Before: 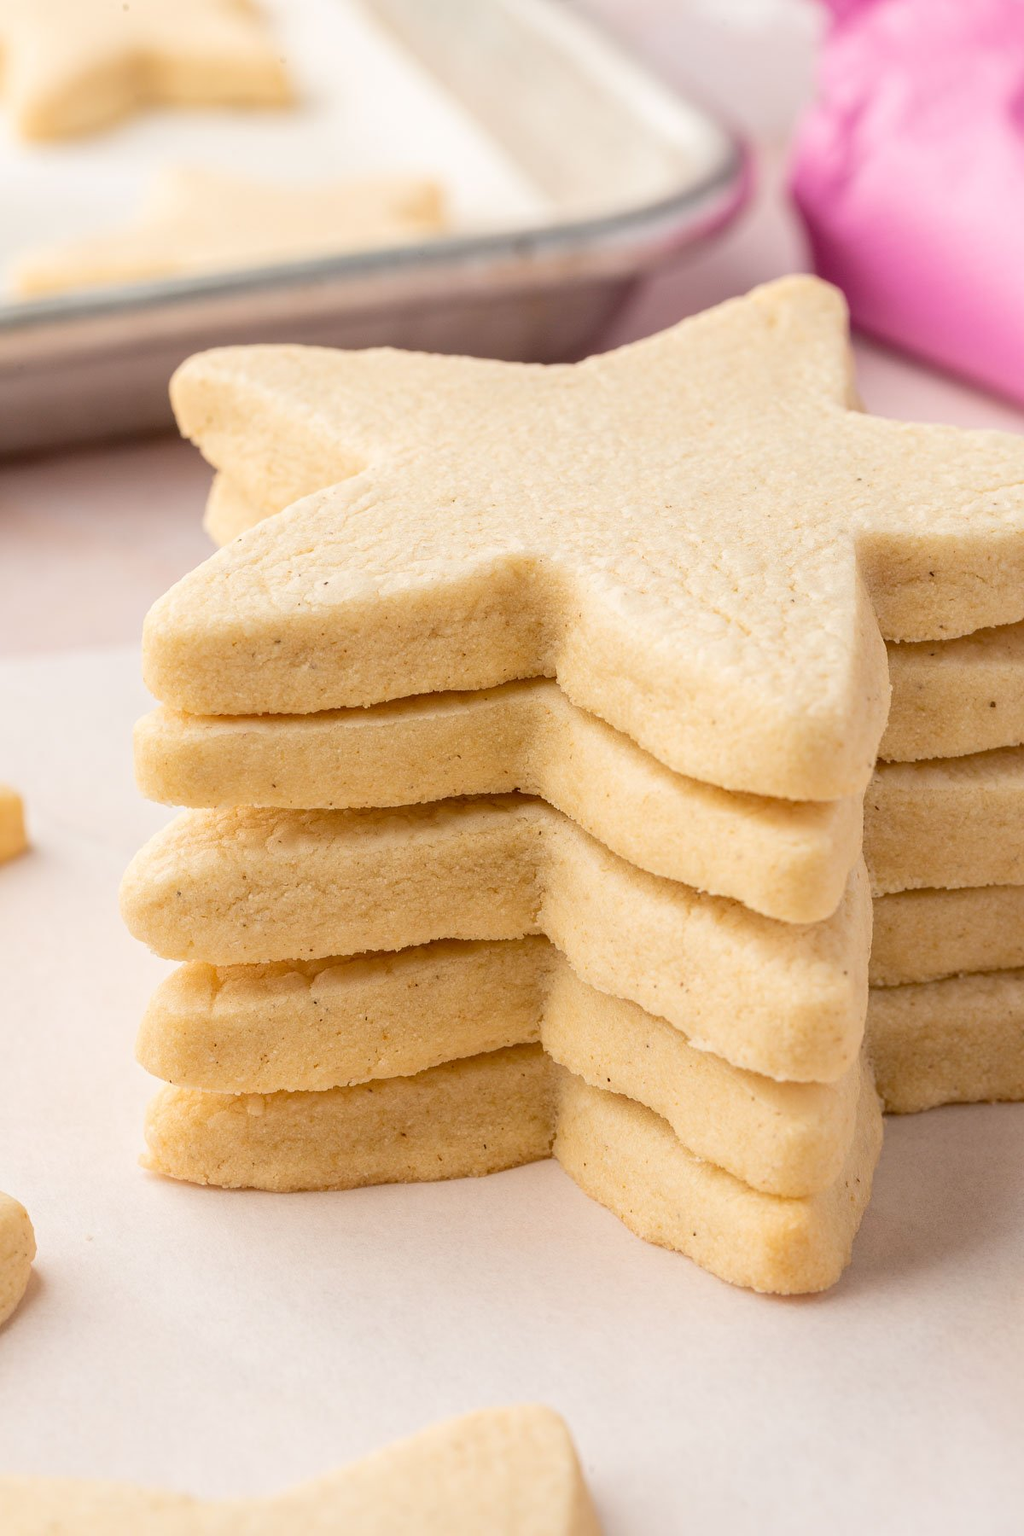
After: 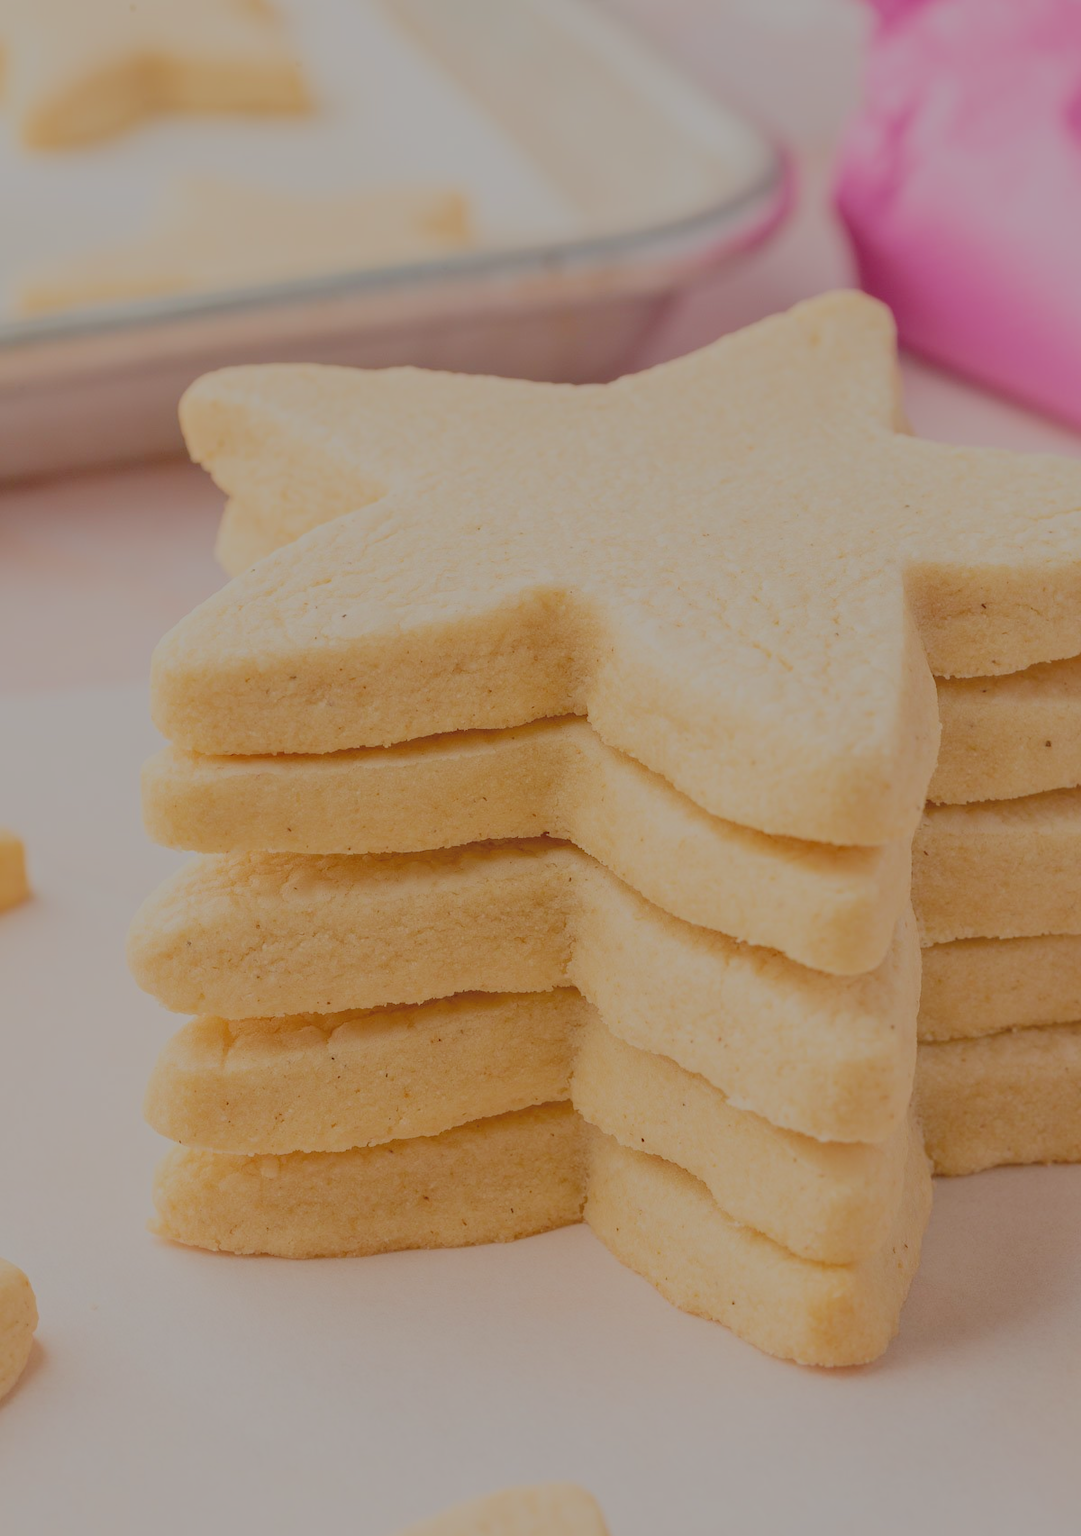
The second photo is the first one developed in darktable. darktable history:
crop and rotate: top 0.012%, bottom 5.248%
filmic rgb: black relative exposure -7.96 EV, white relative exposure 8.04 EV, target black luminance 0%, hardness 2.41, latitude 76.44%, contrast 0.564, shadows ↔ highlights balance 0.004%, color science v6 (2022)
exposure: compensate highlight preservation false
tone equalizer: -7 EV 0.156 EV, -6 EV 0.591 EV, -5 EV 1.15 EV, -4 EV 1.35 EV, -3 EV 1.16 EV, -2 EV 0.6 EV, -1 EV 0.148 EV
contrast brightness saturation: saturation -0.052
